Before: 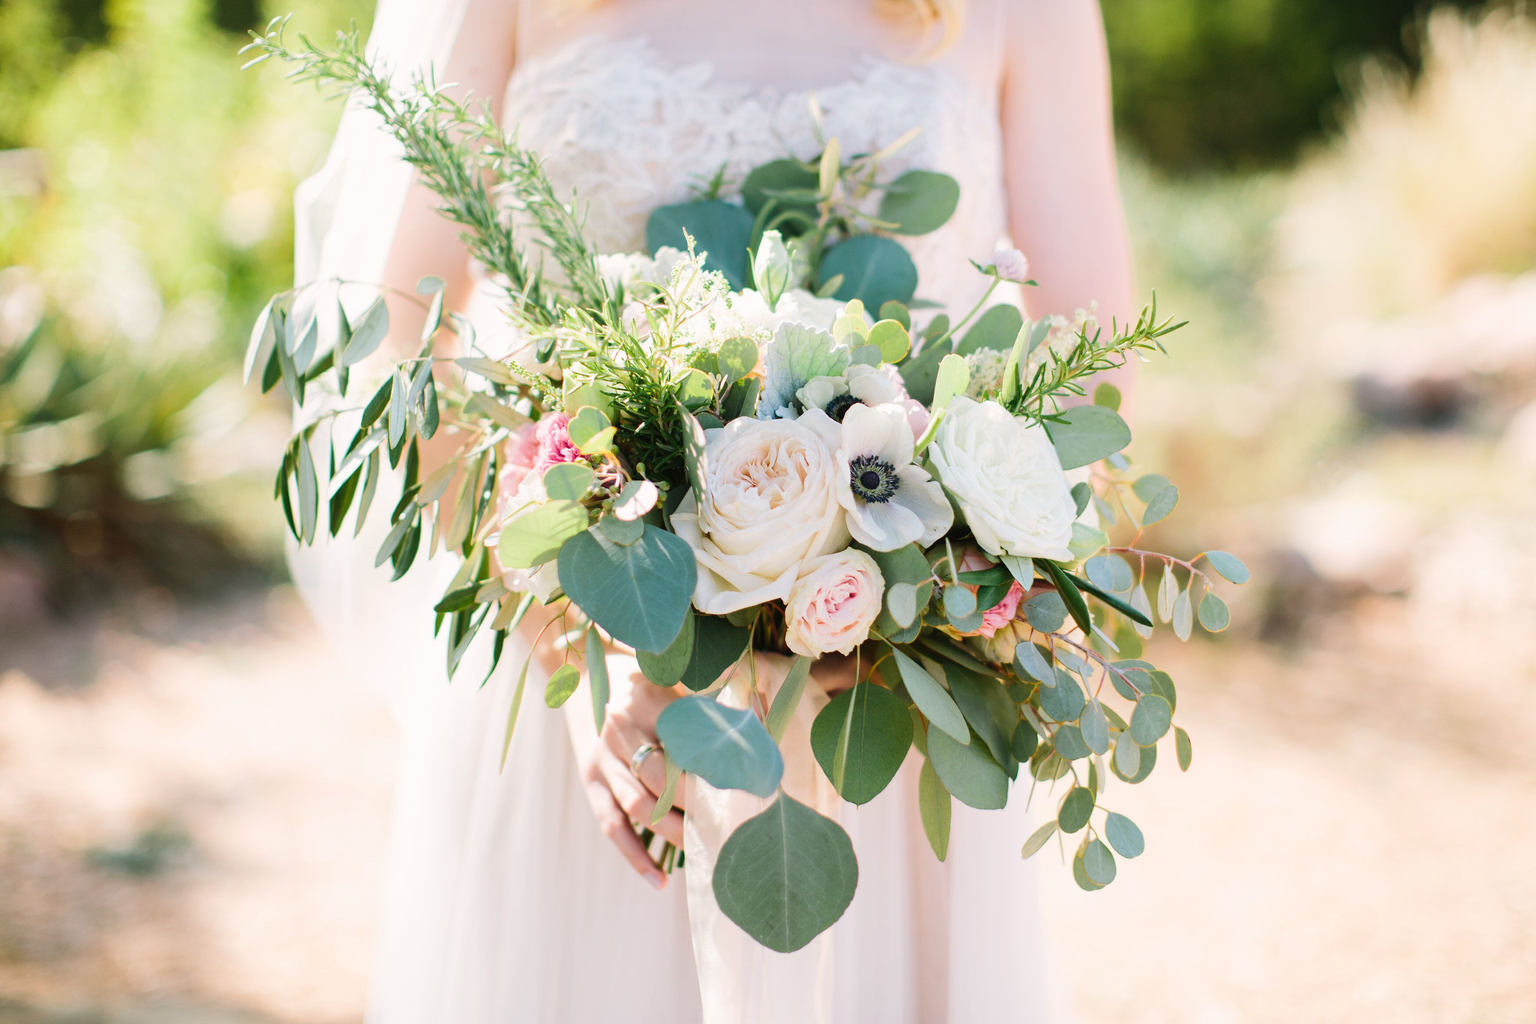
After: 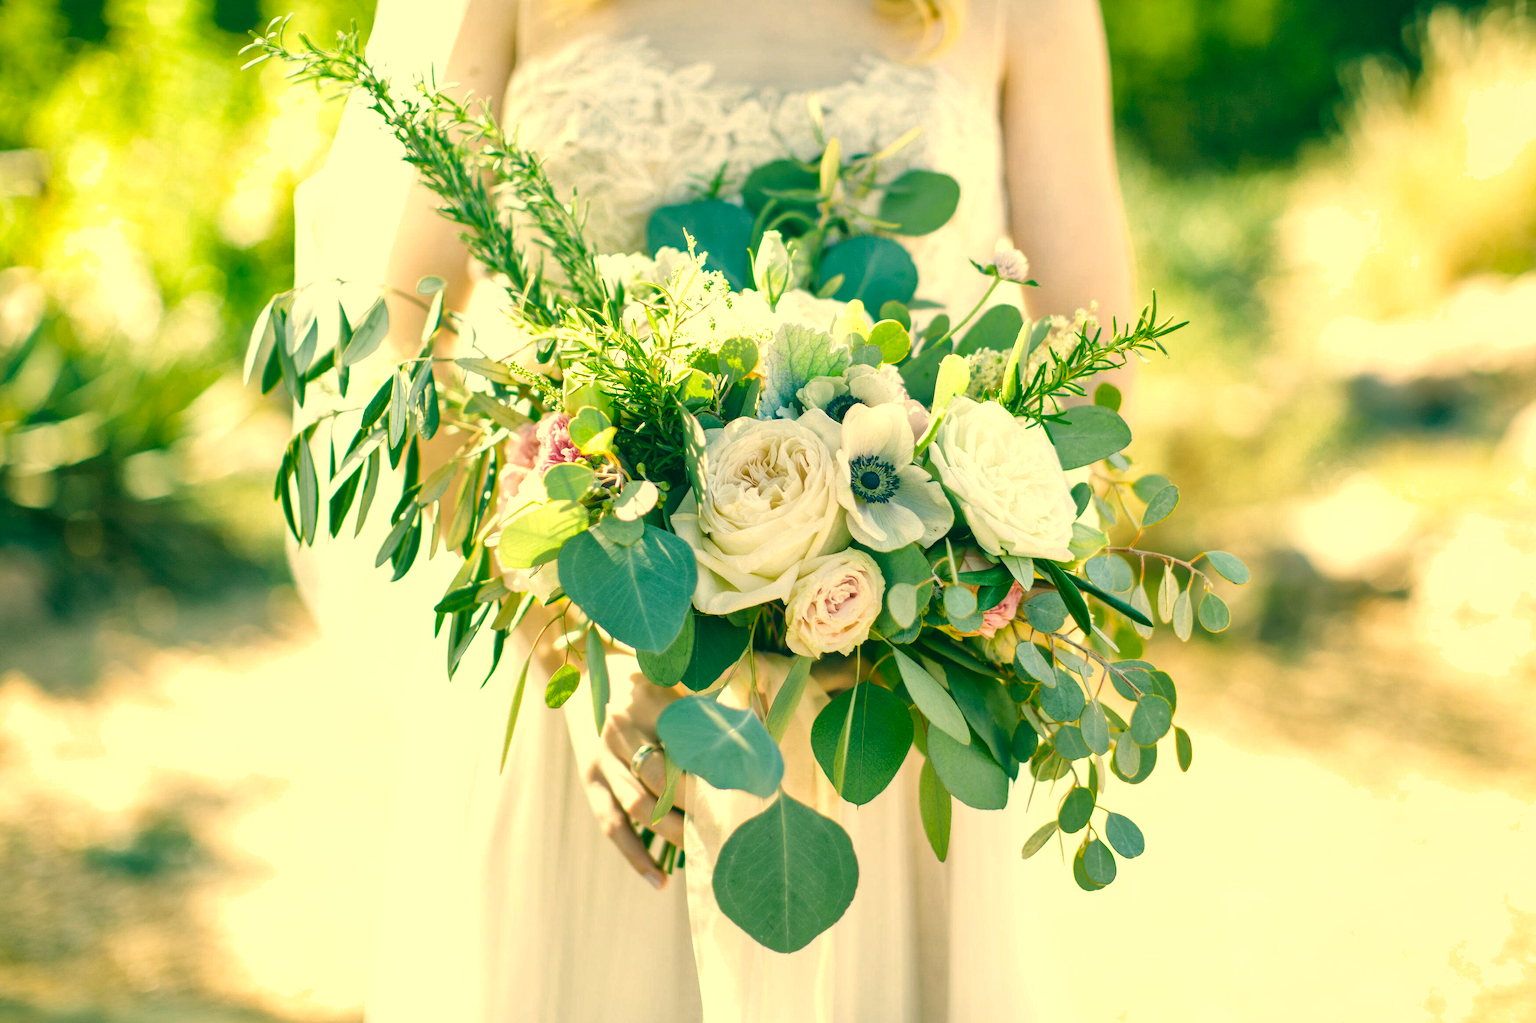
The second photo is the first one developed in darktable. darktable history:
shadows and highlights: on, module defaults
color correction: highlights a* 2.14, highlights b* 34.08, shadows a* -36.81, shadows b* -5.68
exposure: exposure 0.296 EV, compensate highlight preservation false
local contrast: on, module defaults
